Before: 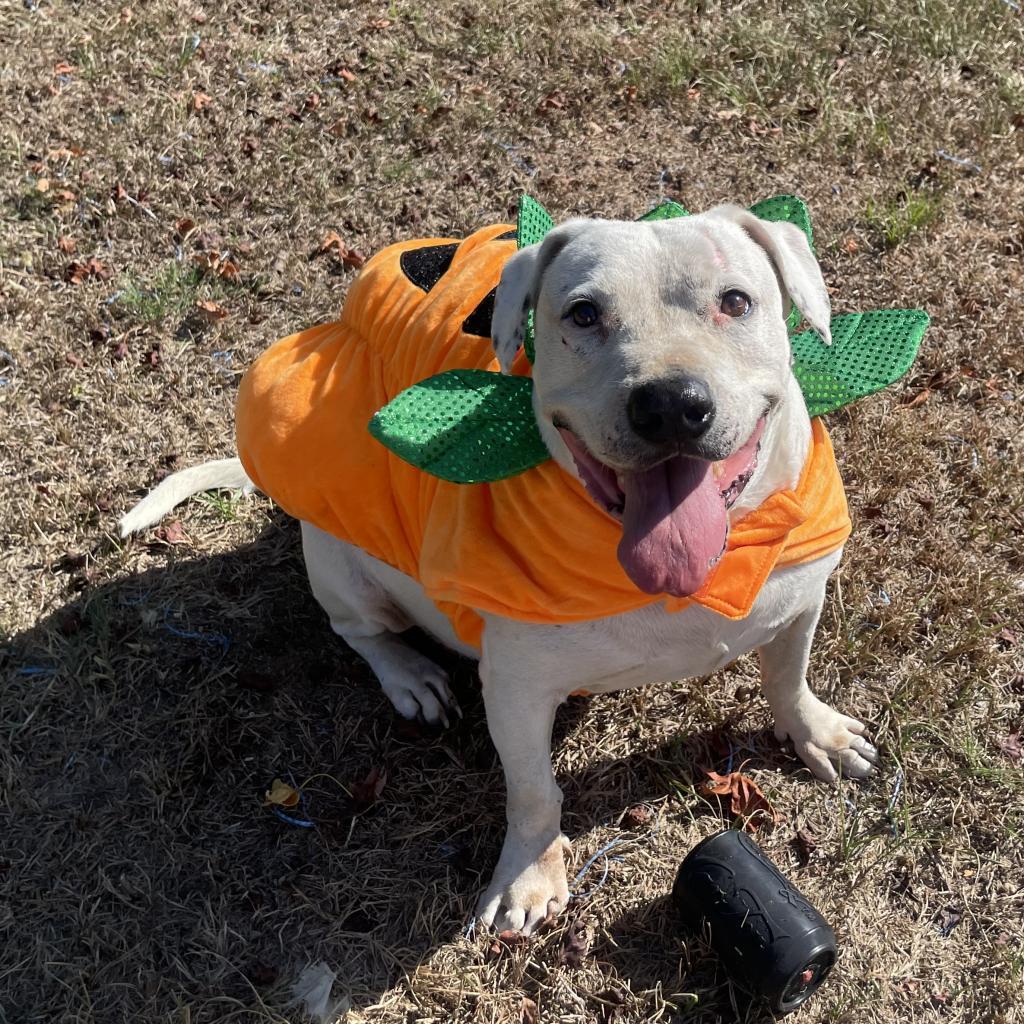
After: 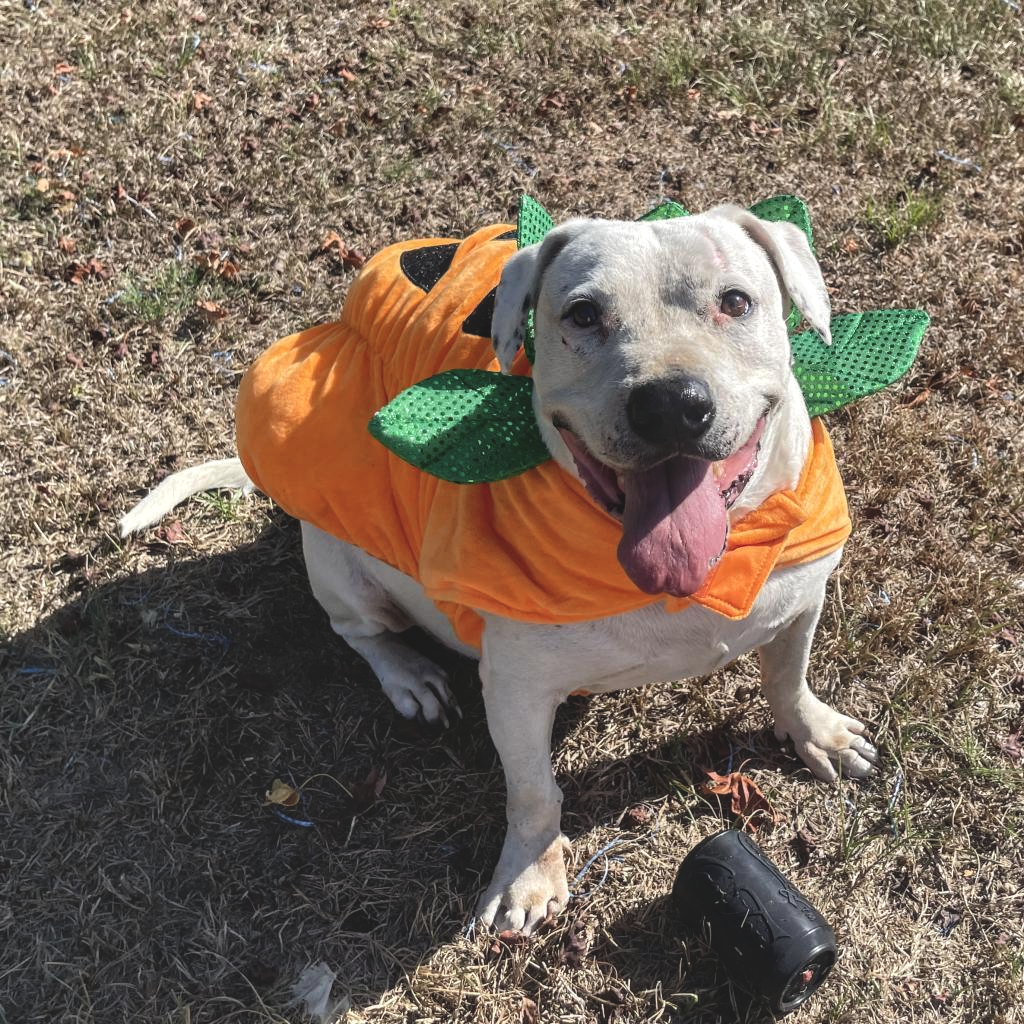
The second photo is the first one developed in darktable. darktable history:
shadows and highlights: shadows 37.04, highlights -27.83, soften with gaussian
local contrast: detail 130%
exposure: black level correction -0.016, compensate highlight preservation false
